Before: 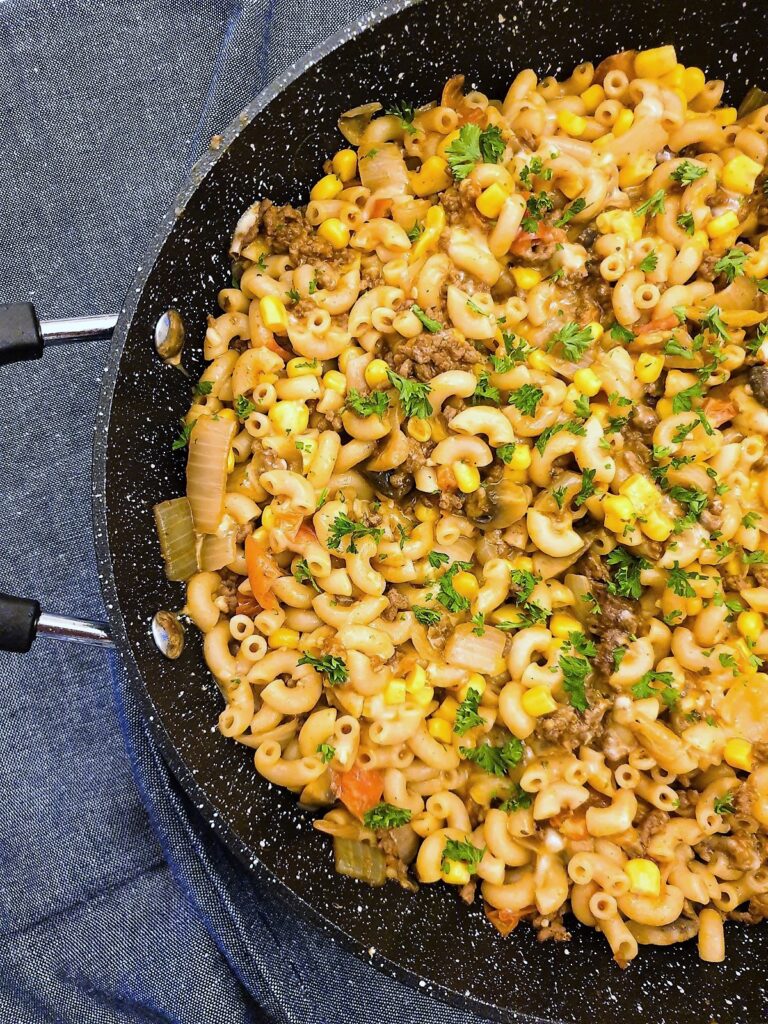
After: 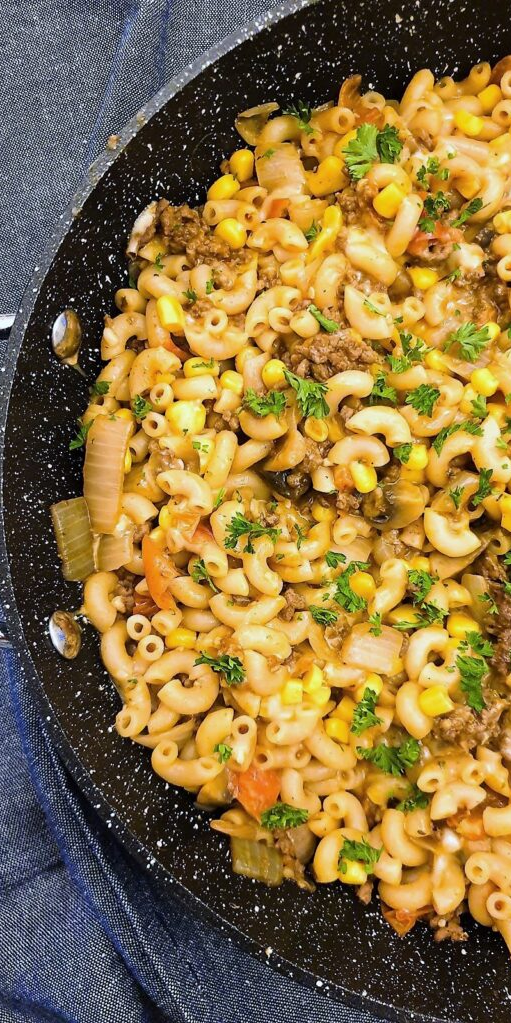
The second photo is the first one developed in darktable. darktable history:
crop and rotate: left 13.42%, right 19.922%
